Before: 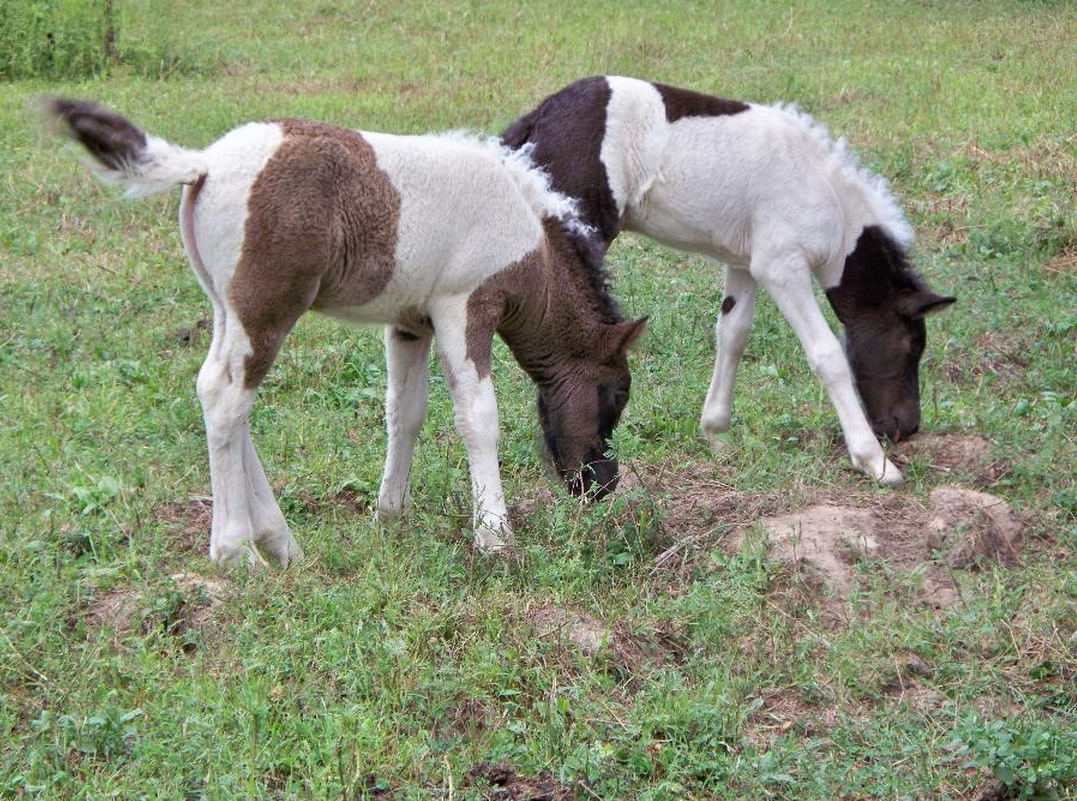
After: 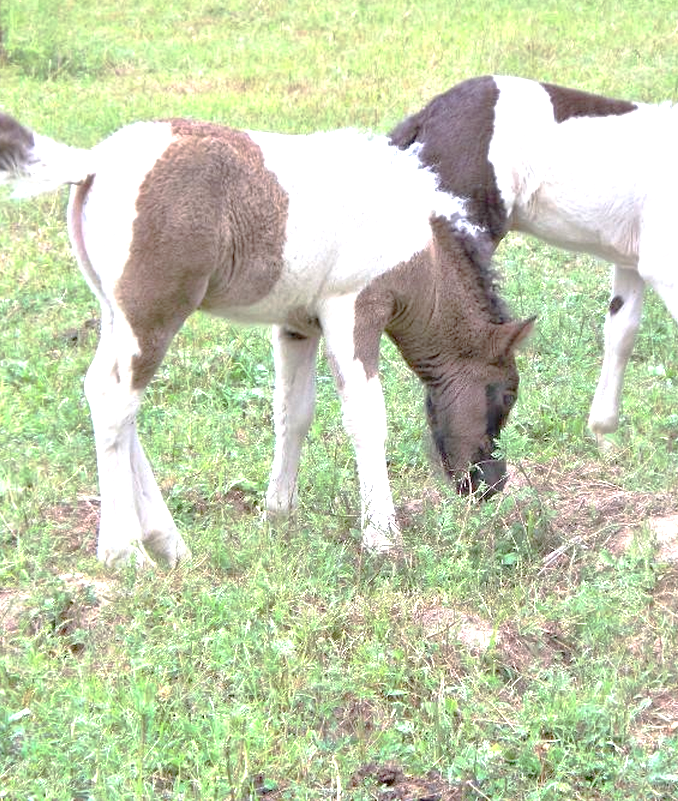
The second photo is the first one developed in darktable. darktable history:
tone curve: curves: ch0 [(0, 0) (0.004, 0.008) (0.077, 0.156) (0.169, 0.29) (0.774, 0.774) (1, 1)], preserve colors none
crop: left 10.47%, right 26.506%
exposure: black level correction 0, exposure 1.2 EV, compensate highlight preservation false
